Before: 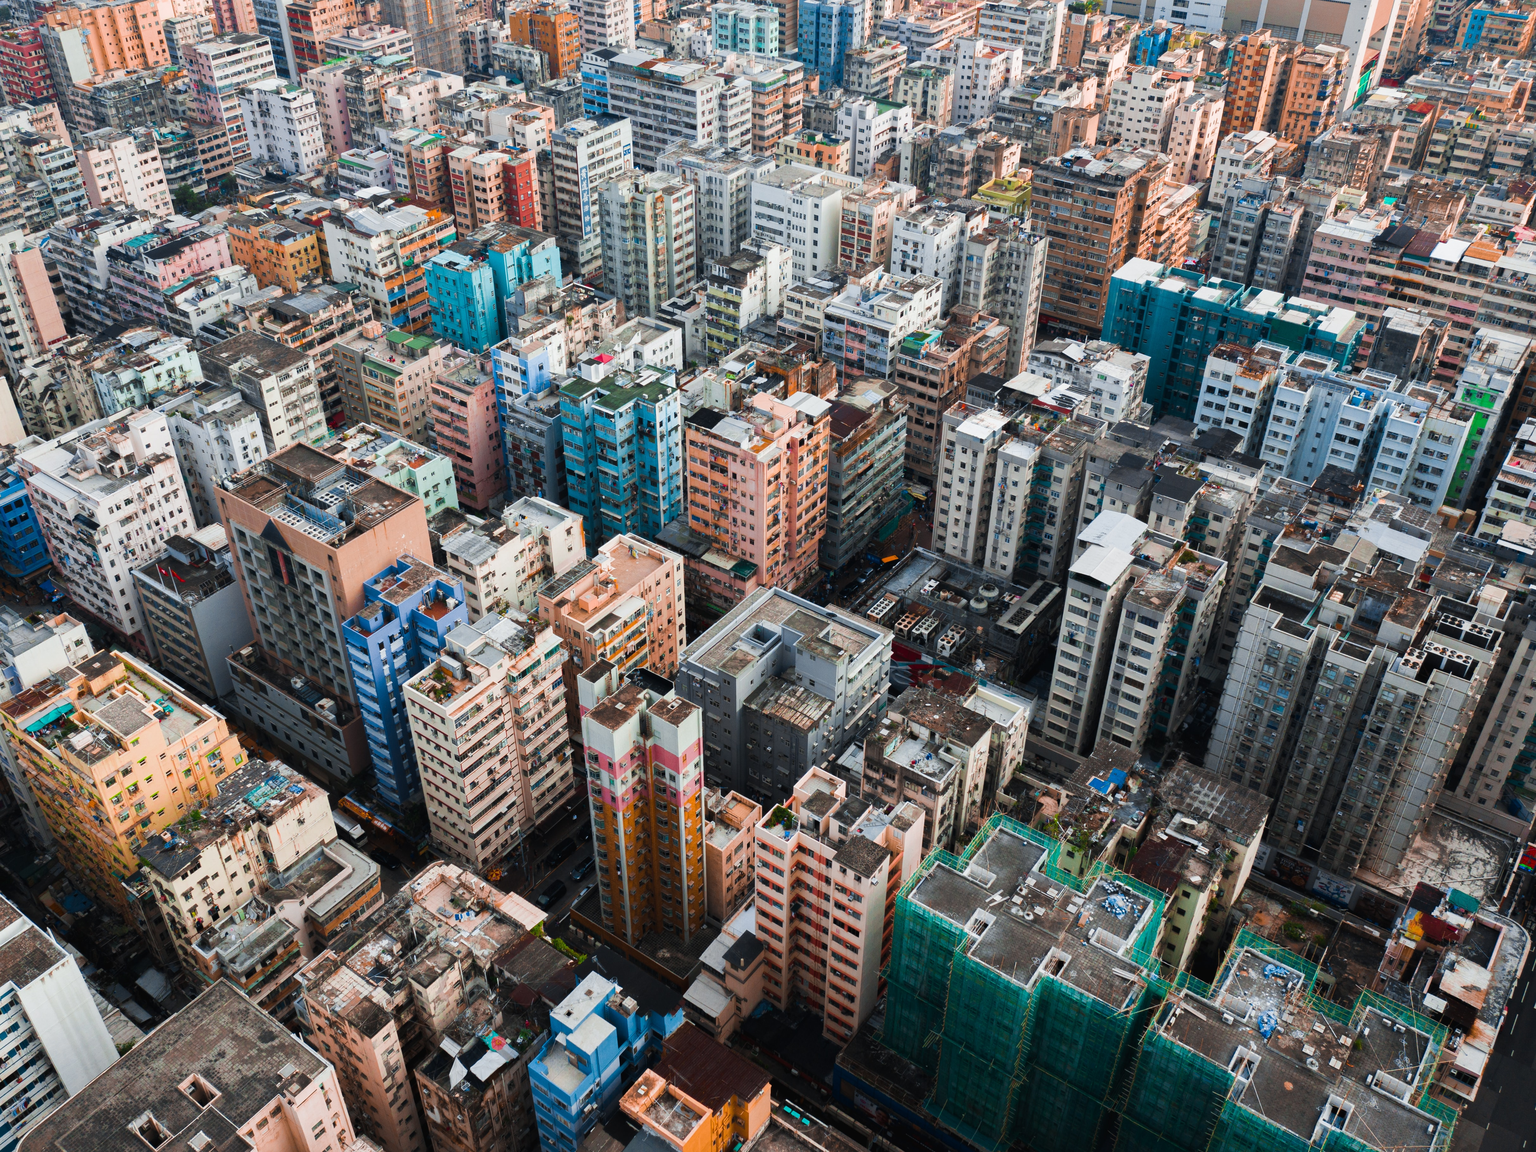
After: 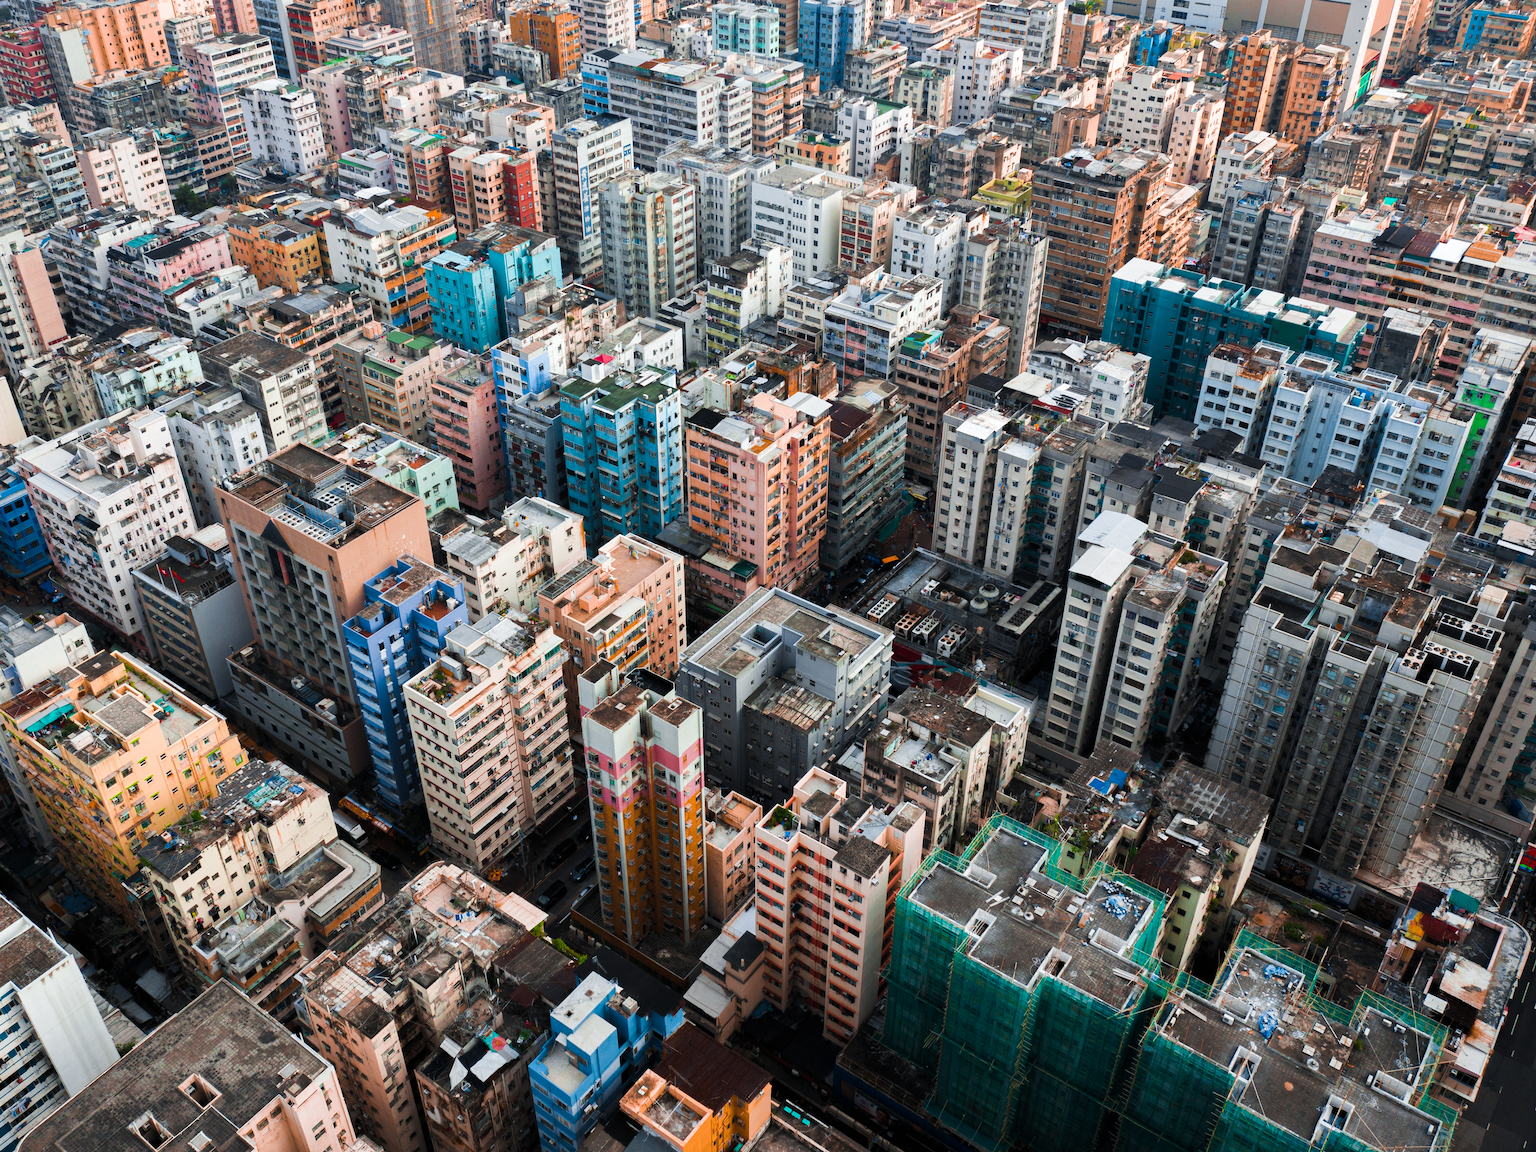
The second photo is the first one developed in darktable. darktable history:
levels: mode automatic, black 0.023%, white 99.97%, levels [0.062, 0.494, 0.925]
color balance rgb: perceptual saturation grading › global saturation 3.7%, global vibrance 5.56%, contrast 3.24%
